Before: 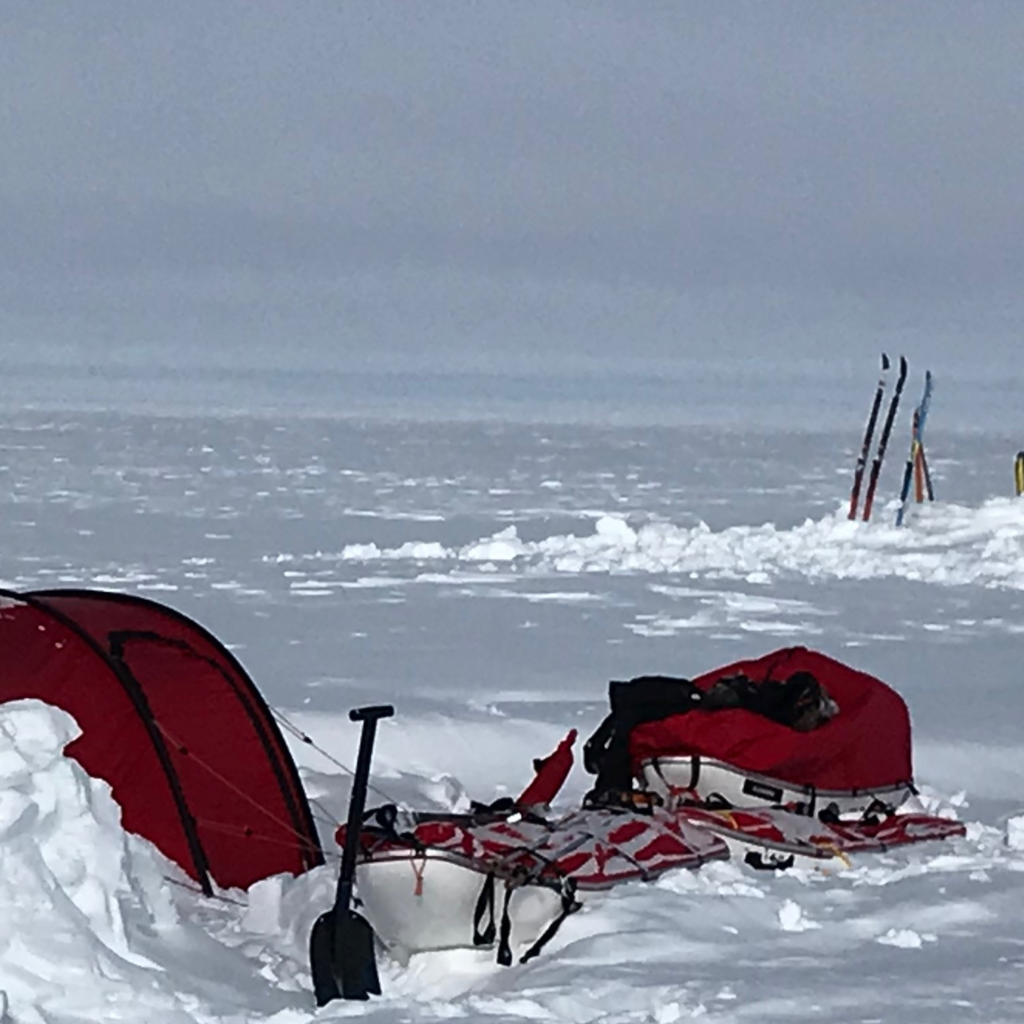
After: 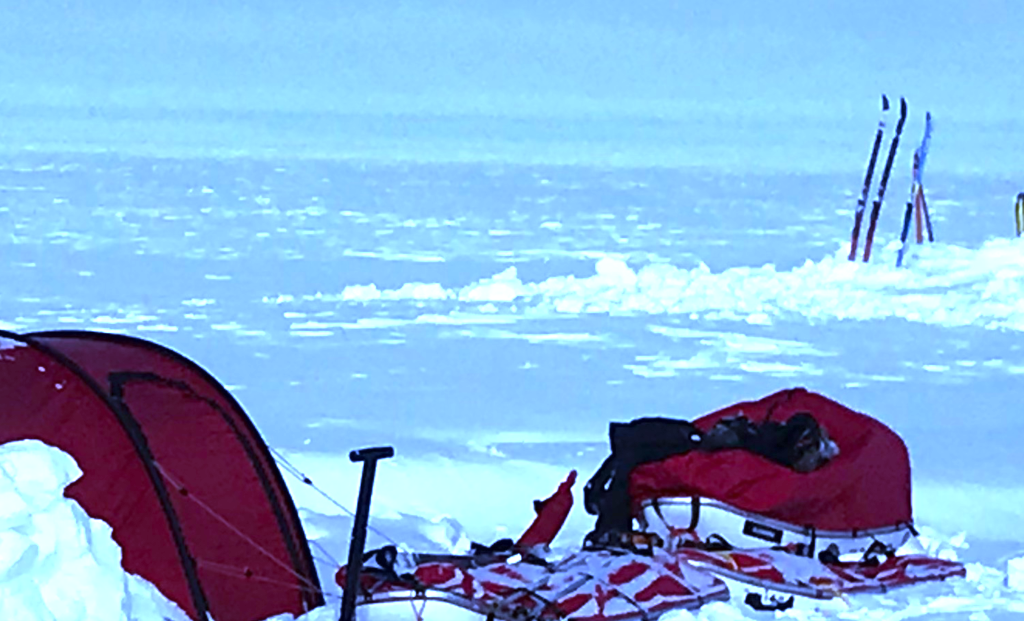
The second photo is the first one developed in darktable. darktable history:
exposure: exposure 1.089 EV, compensate highlight preservation false
white balance: red 0.766, blue 1.537
crop and rotate: top 25.357%, bottom 13.942%
color calibration: illuminant as shot in camera, x 0.358, y 0.373, temperature 4628.91 K
